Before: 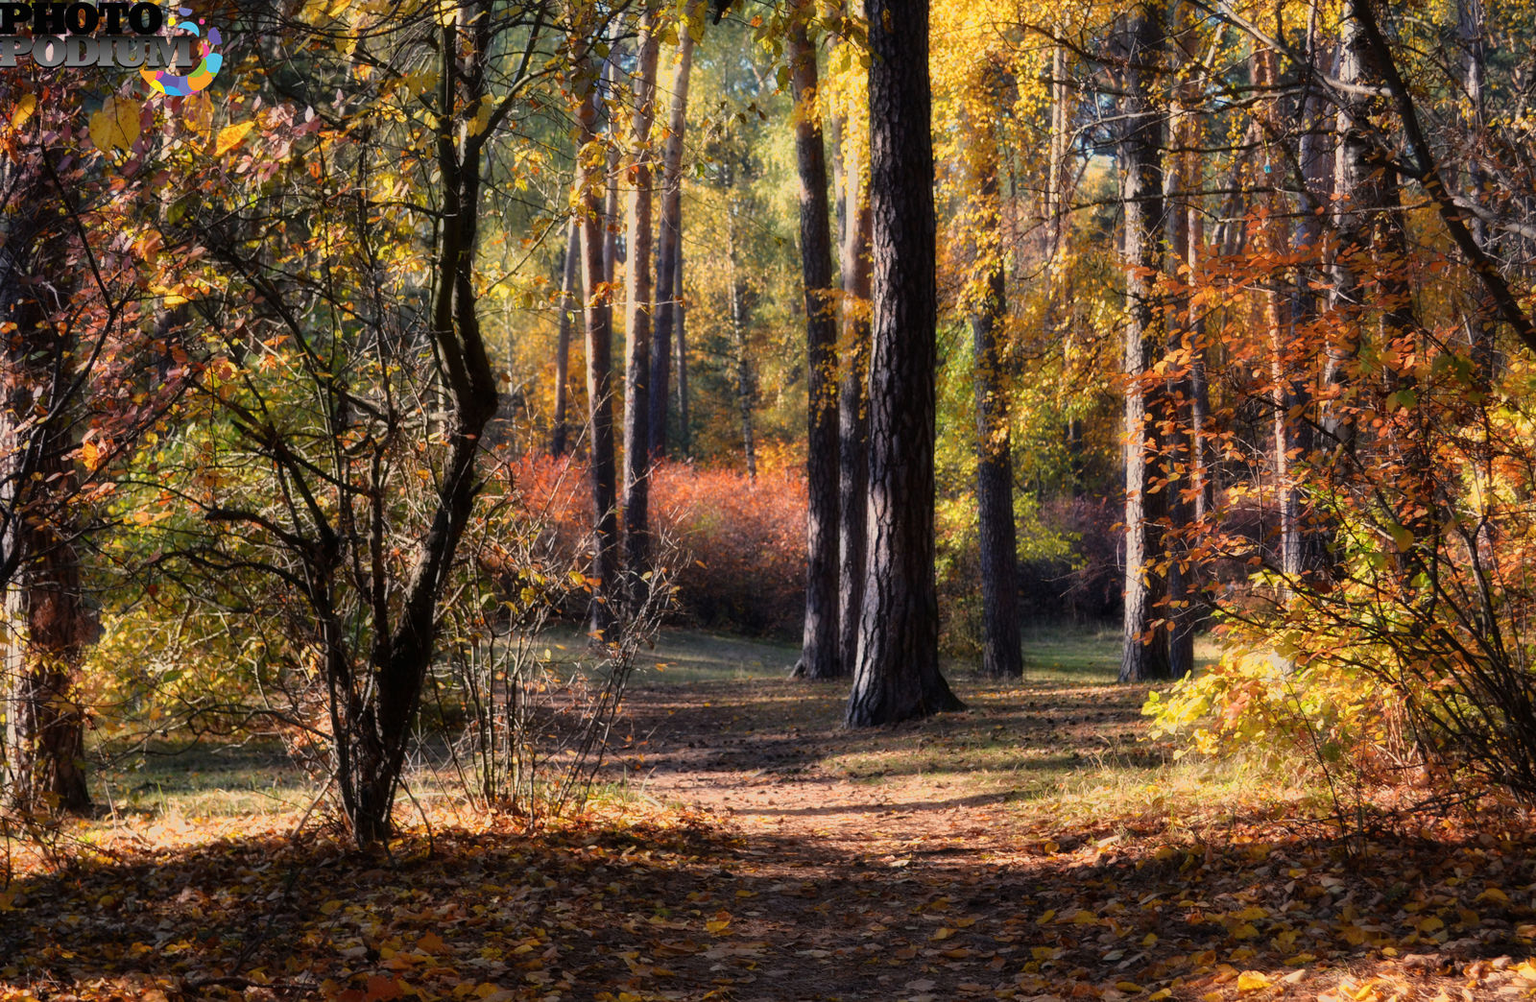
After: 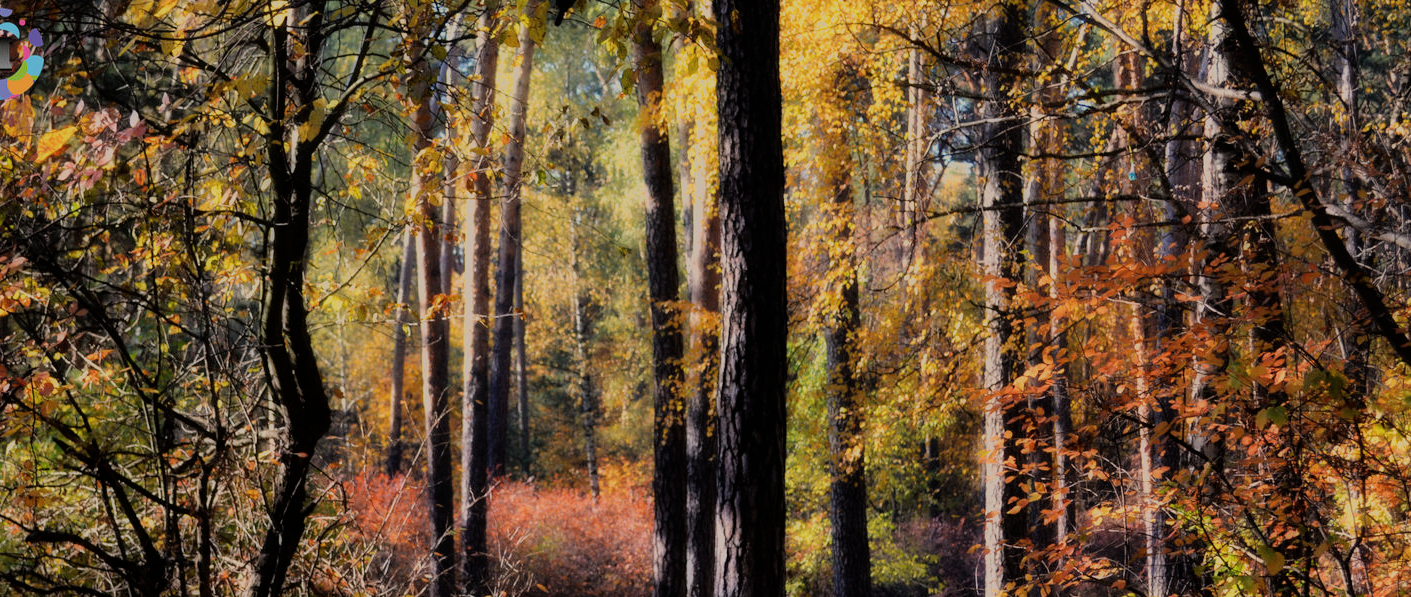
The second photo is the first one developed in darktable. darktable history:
crop and rotate: left 11.812%, bottom 42.776%
filmic rgb: black relative exposure -7.65 EV, white relative exposure 4.56 EV, hardness 3.61, contrast 1.05
